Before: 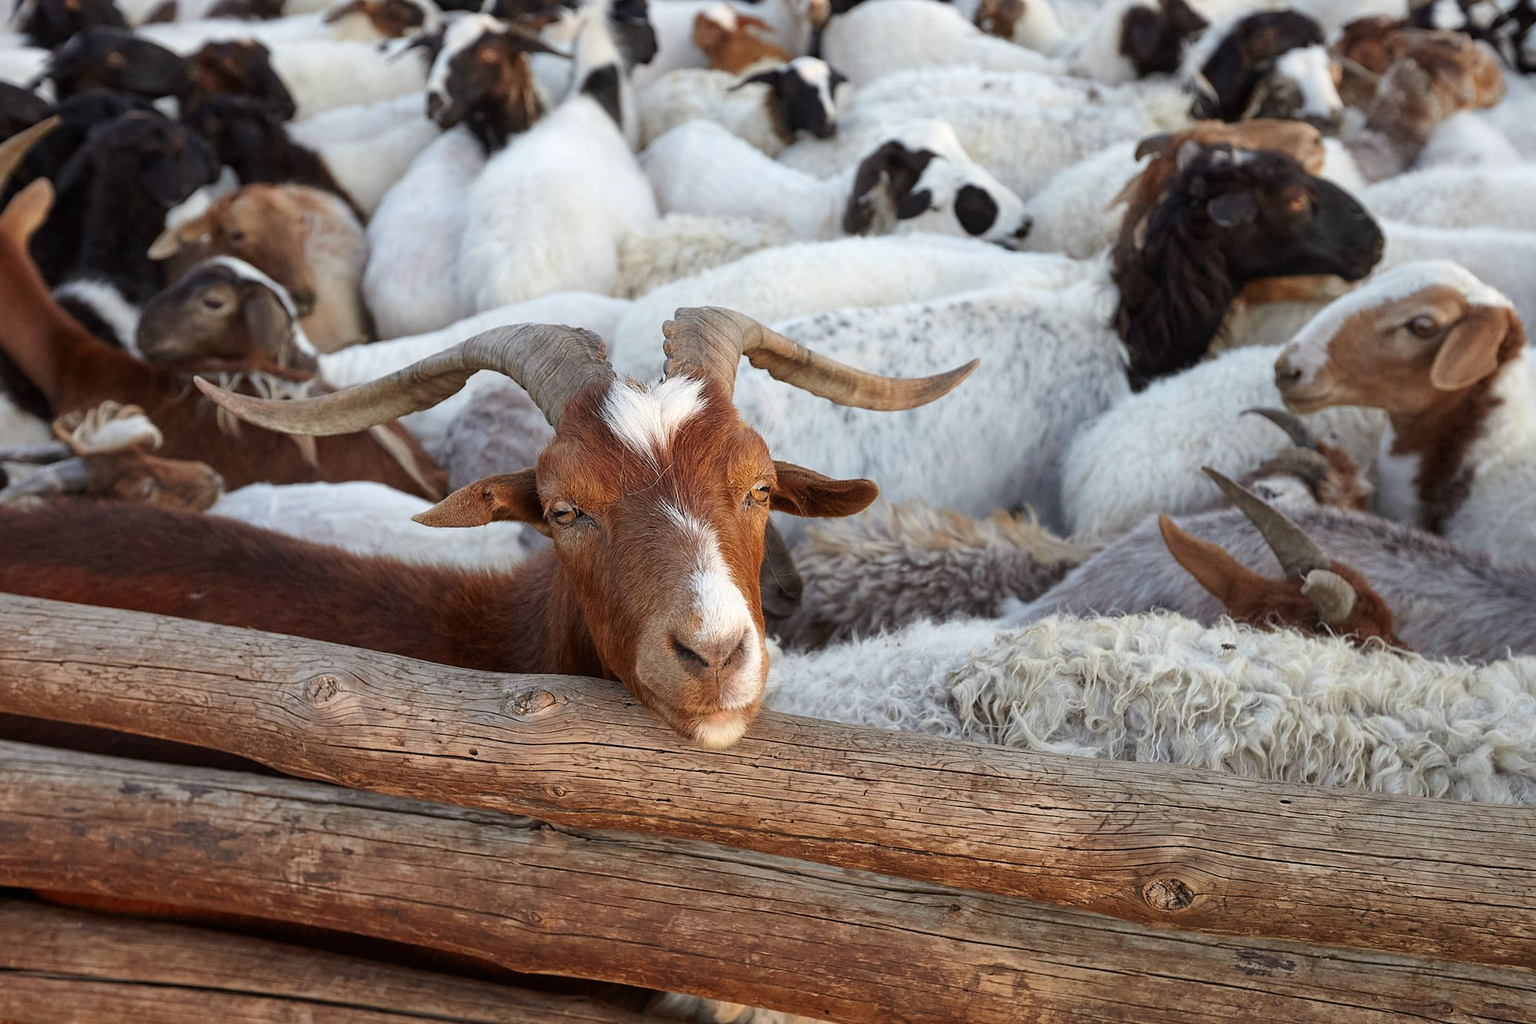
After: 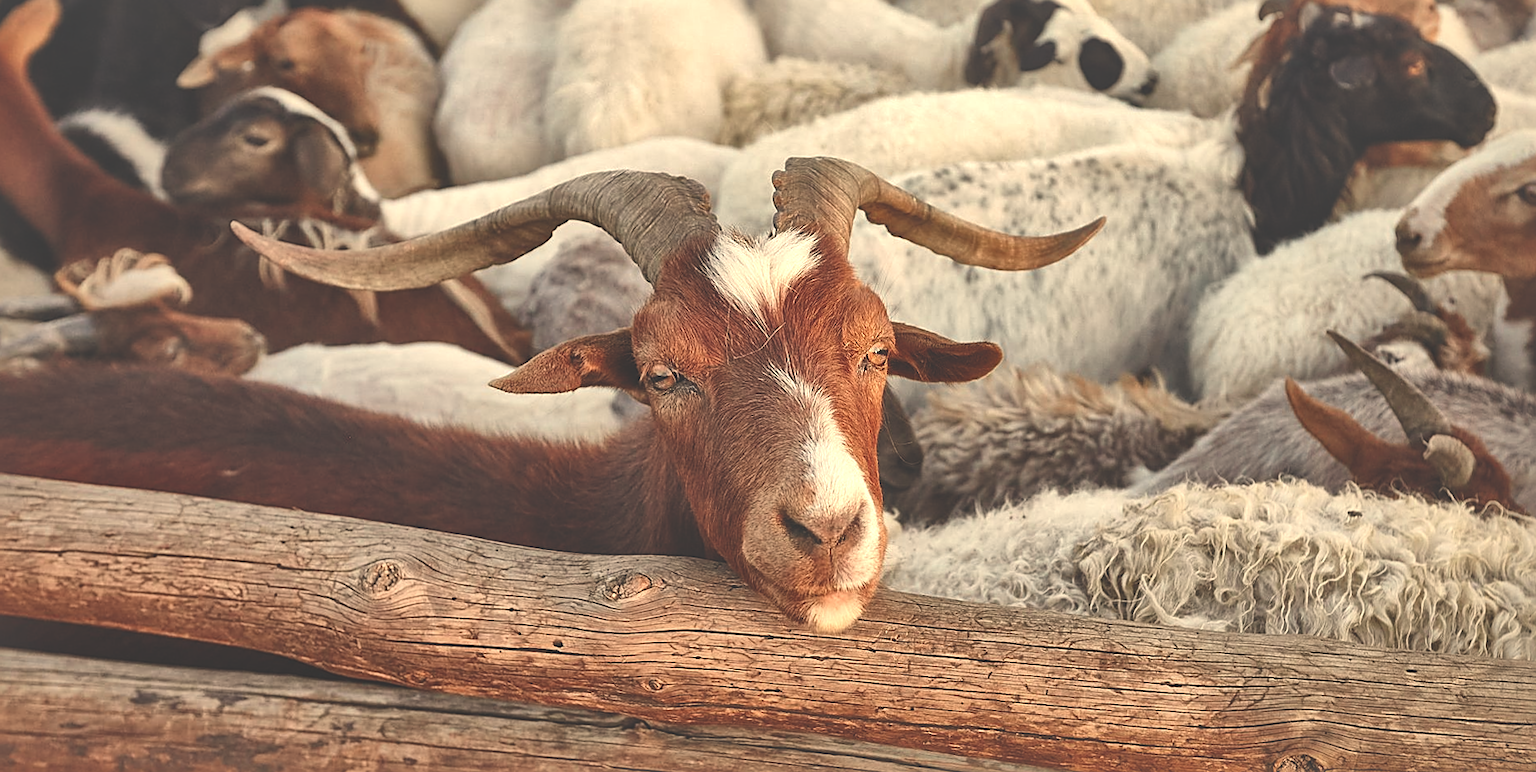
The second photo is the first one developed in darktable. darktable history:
white balance: red 1.138, green 0.996, blue 0.812
sharpen: on, module defaults
local contrast: mode bilateral grid, contrast 20, coarseness 50, detail 171%, midtone range 0.2
exposure: black level correction -0.062, exposure -0.05 EV, compensate highlight preservation false
rotate and perspective: rotation -0.013°, lens shift (vertical) -0.027, lens shift (horizontal) 0.178, crop left 0.016, crop right 0.989, crop top 0.082, crop bottom 0.918
shadows and highlights: shadows 10, white point adjustment 1, highlights -40
crop and rotate: angle 0.03°, top 11.643%, right 5.651%, bottom 11.189%
color balance rgb: perceptual saturation grading › global saturation 20%, perceptual saturation grading › highlights -25%, perceptual saturation grading › shadows 25%
